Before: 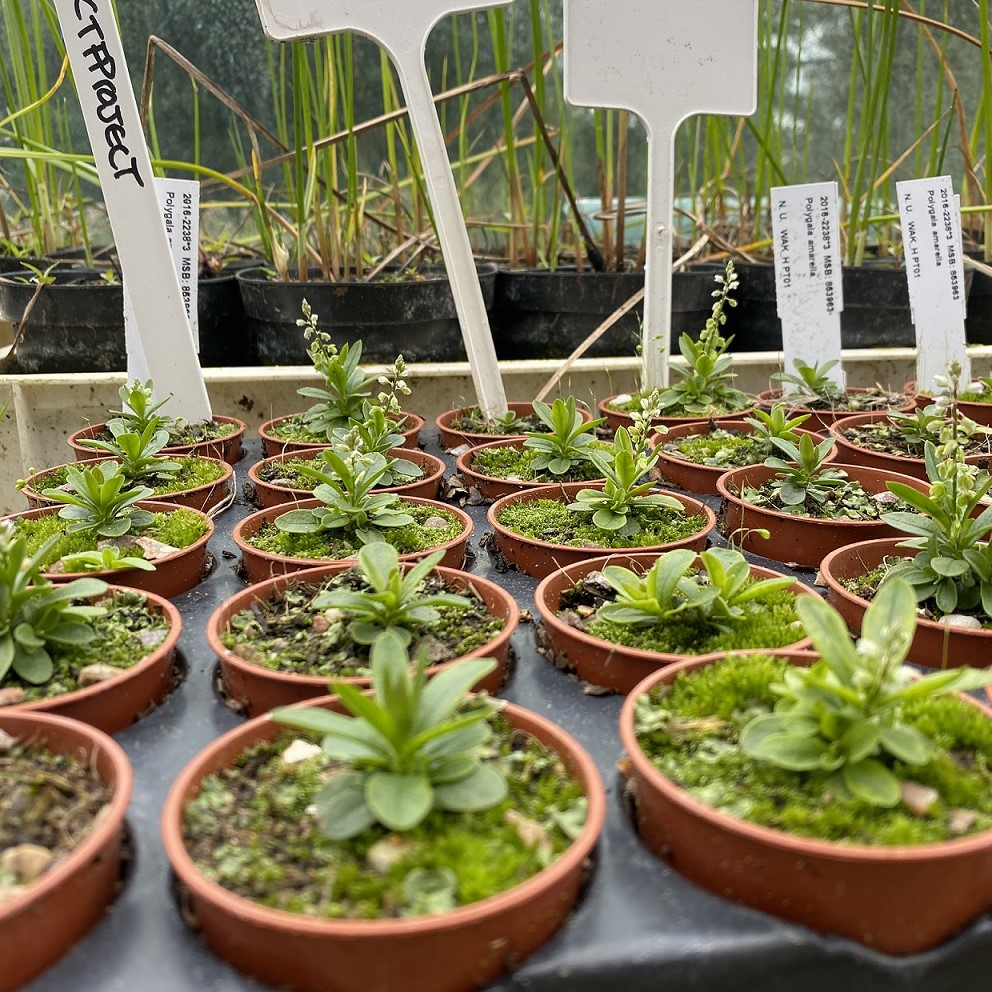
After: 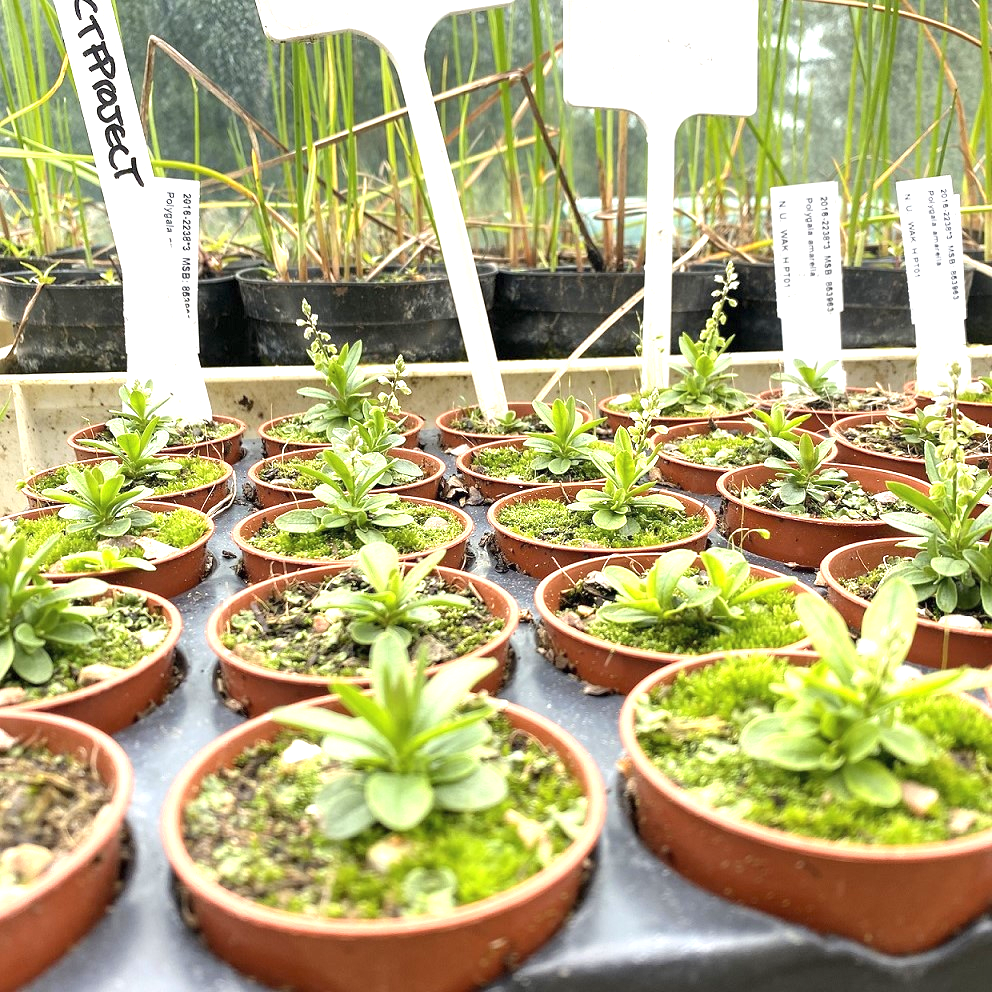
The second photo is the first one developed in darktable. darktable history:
exposure: exposure 1.201 EV, compensate highlight preservation false
contrast brightness saturation: contrast 0.049, brightness 0.059, saturation 0.006
